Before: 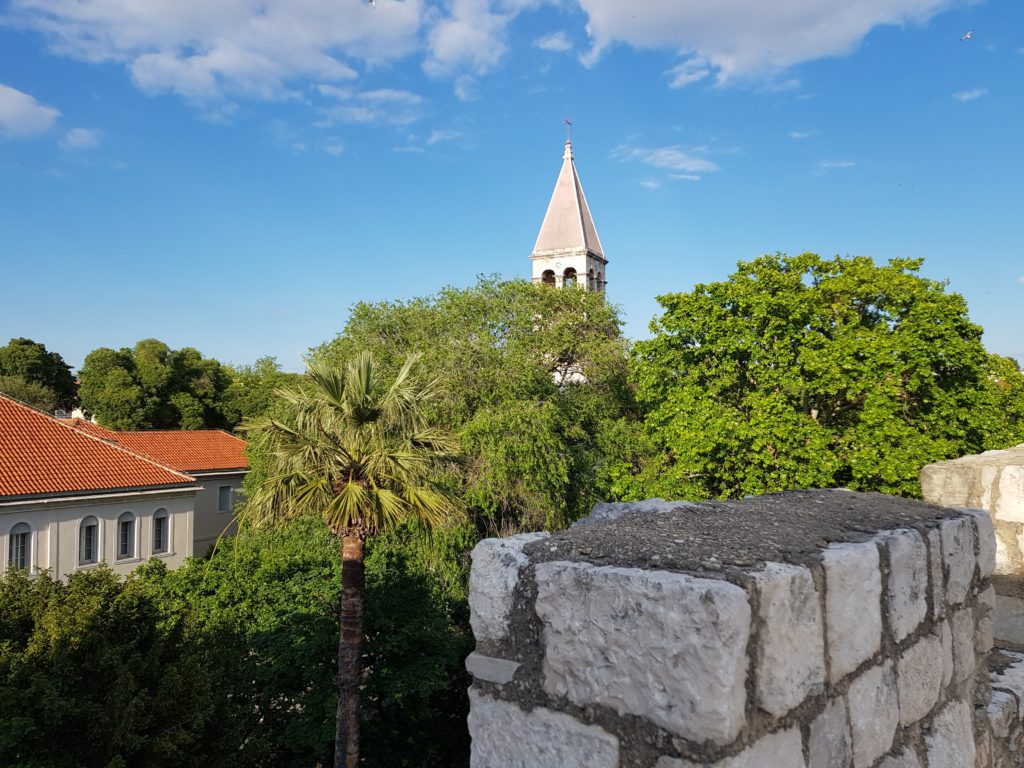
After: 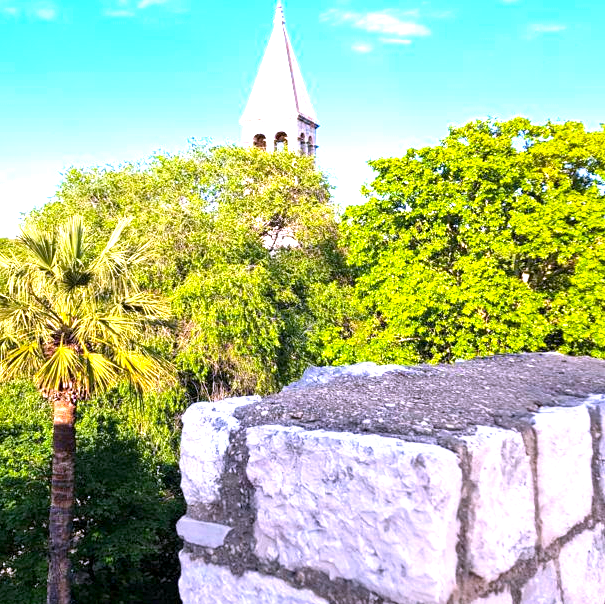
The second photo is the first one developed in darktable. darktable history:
color balance rgb: global vibrance 42.74%
exposure: black level correction 0.001, exposure 1.646 EV, compensate exposure bias true, compensate highlight preservation false
crop and rotate: left 28.256%, top 17.734%, right 12.656%, bottom 3.573%
contrast equalizer: octaves 7, y [[0.5, 0.502, 0.506, 0.511, 0.52, 0.537], [0.5 ×6], [0.505, 0.509, 0.518, 0.534, 0.553, 0.561], [0 ×6], [0 ×6]]
white balance: red 1.042, blue 1.17
